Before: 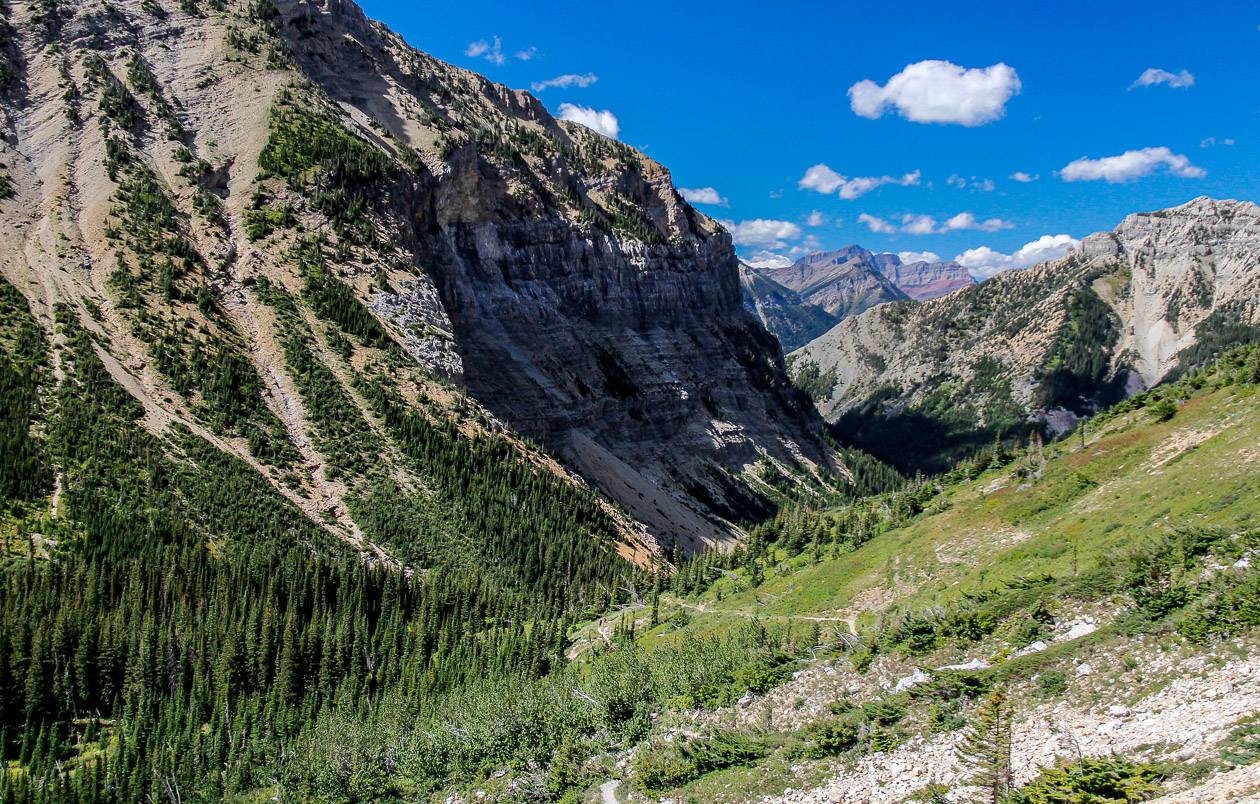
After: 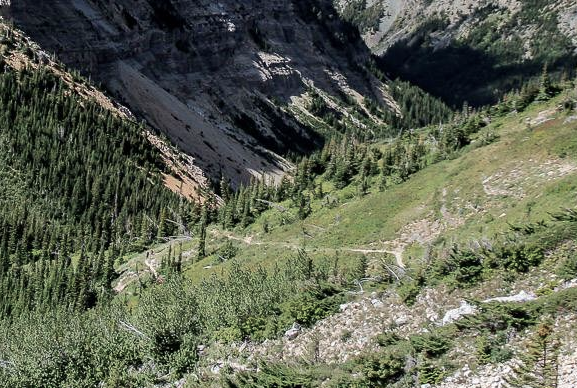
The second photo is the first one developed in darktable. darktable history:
crop: left 35.976%, top 45.819%, right 18.162%, bottom 5.807%
color balance: input saturation 100.43%, contrast fulcrum 14.22%, output saturation 70.41%
